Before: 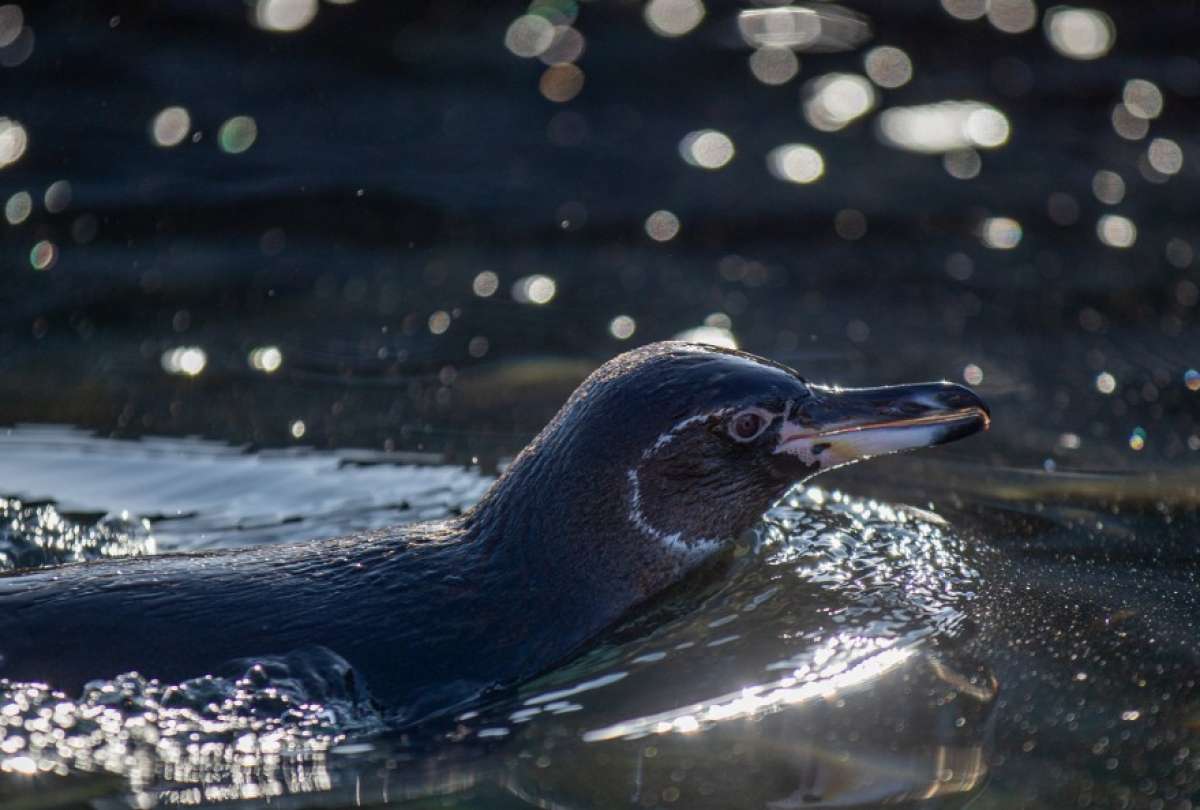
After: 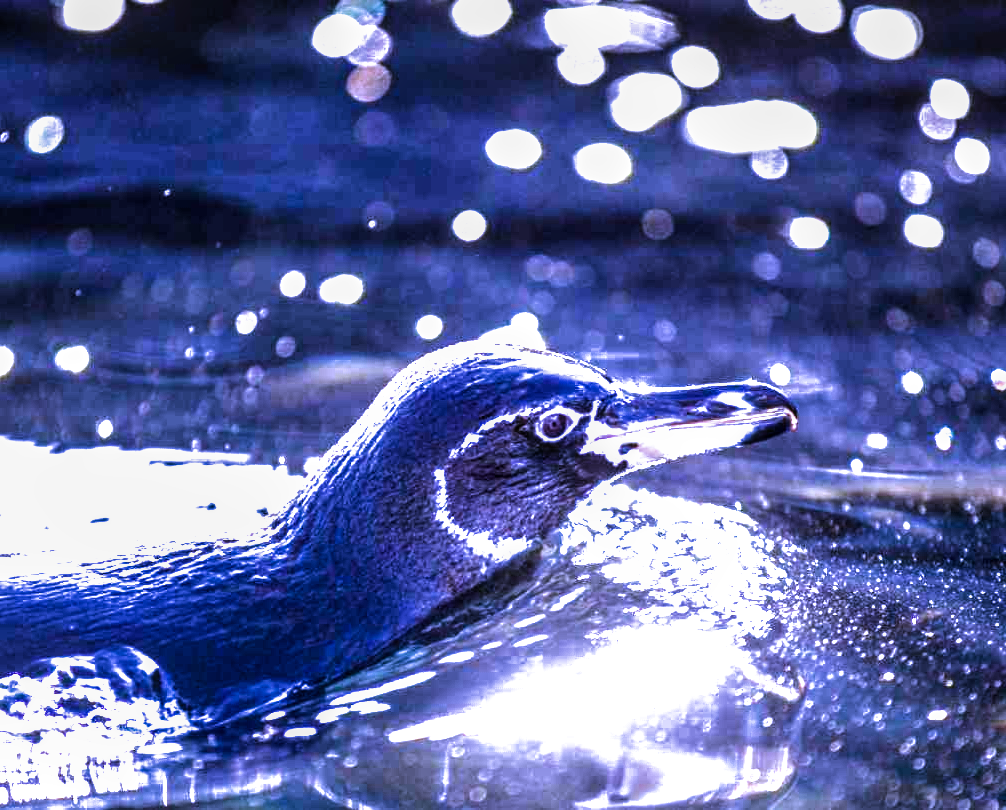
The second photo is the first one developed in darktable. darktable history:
tone equalizer: -8 EV -1.08 EV, -7 EV -1.01 EV, -6 EV -0.867 EV, -5 EV -0.578 EV, -3 EV 0.578 EV, -2 EV 0.867 EV, -1 EV 1.01 EV, +0 EV 1.08 EV, edges refinement/feathering 500, mask exposure compensation -1.57 EV, preserve details no
crop: left 16.145%
local contrast: on, module defaults
exposure: black level correction 0, exposure 1.45 EV, compensate exposure bias true, compensate highlight preservation false
color balance rgb: perceptual saturation grading › global saturation 20%, perceptual saturation grading › highlights -25%, perceptual saturation grading › shadows 25%
white balance: red 0.98, blue 1.61
filmic rgb: black relative exposure -12.8 EV, white relative exposure 2.8 EV, threshold 3 EV, target black luminance 0%, hardness 8.54, latitude 70.41%, contrast 1.133, shadows ↔ highlights balance -0.395%, color science v4 (2020), enable highlight reconstruction true
